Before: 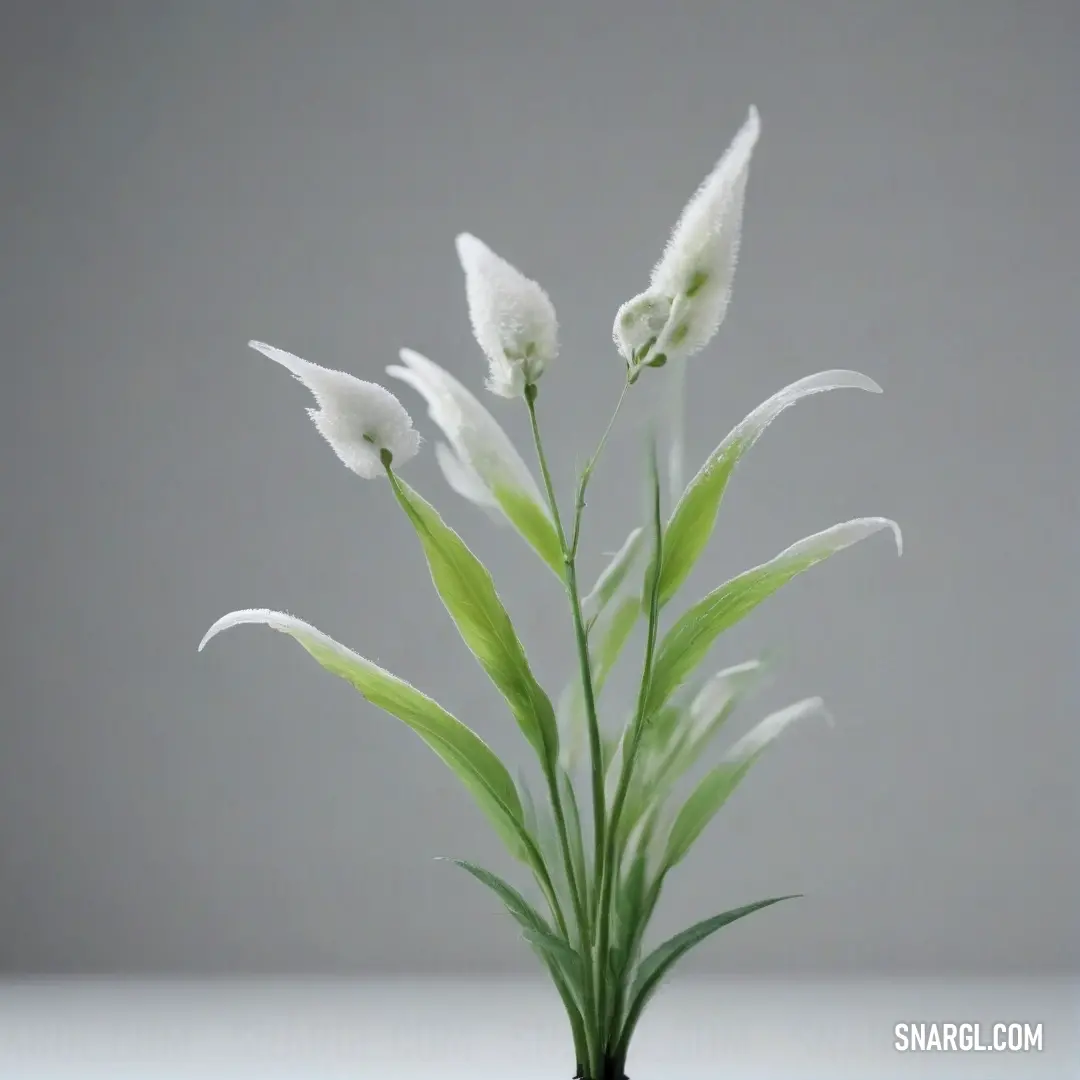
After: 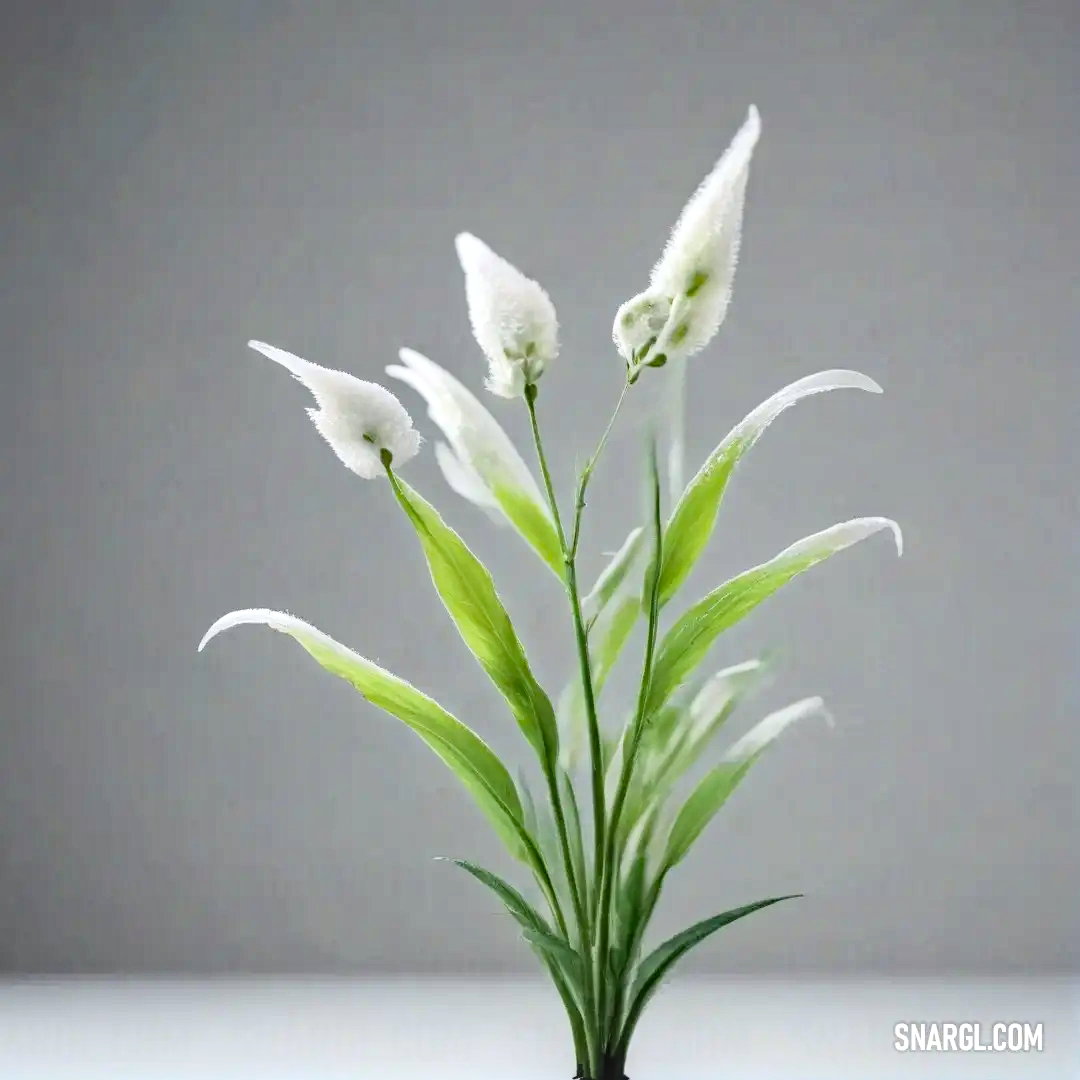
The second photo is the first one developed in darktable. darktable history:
local contrast: on, module defaults
haze removal: strength 0.293, distance 0.244, compatibility mode true, adaptive false
tone curve: curves: ch0 [(0, 0) (0.091, 0.075) (0.389, 0.441) (0.696, 0.808) (0.844, 0.908) (0.909, 0.942) (1, 0.973)]; ch1 [(0, 0) (0.437, 0.404) (0.48, 0.486) (0.5, 0.5) (0.529, 0.556) (0.58, 0.606) (0.616, 0.654) (1, 1)]; ch2 [(0, 0) (0.442, 0.415) (0.5, 0.5) (0.535, 0.567) (0.585, 0.632) (1, 1)], color space Lab, linked channels, preserve colors none
